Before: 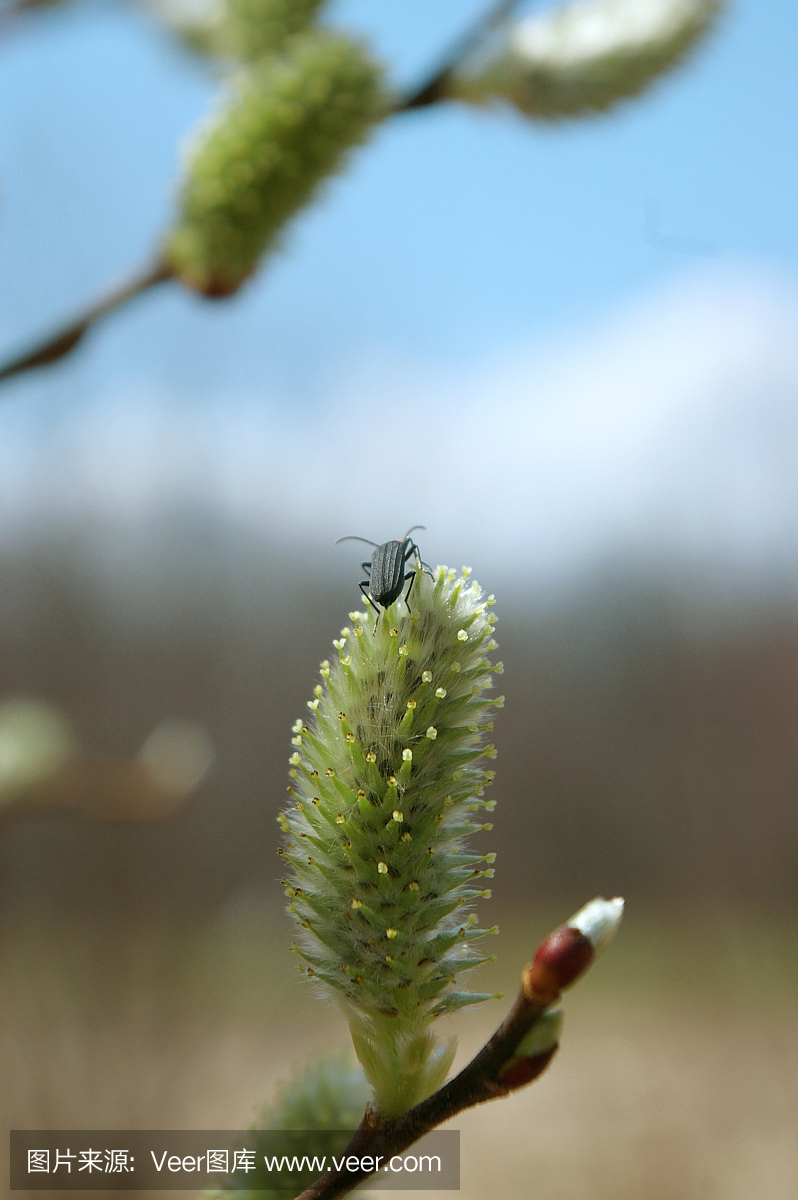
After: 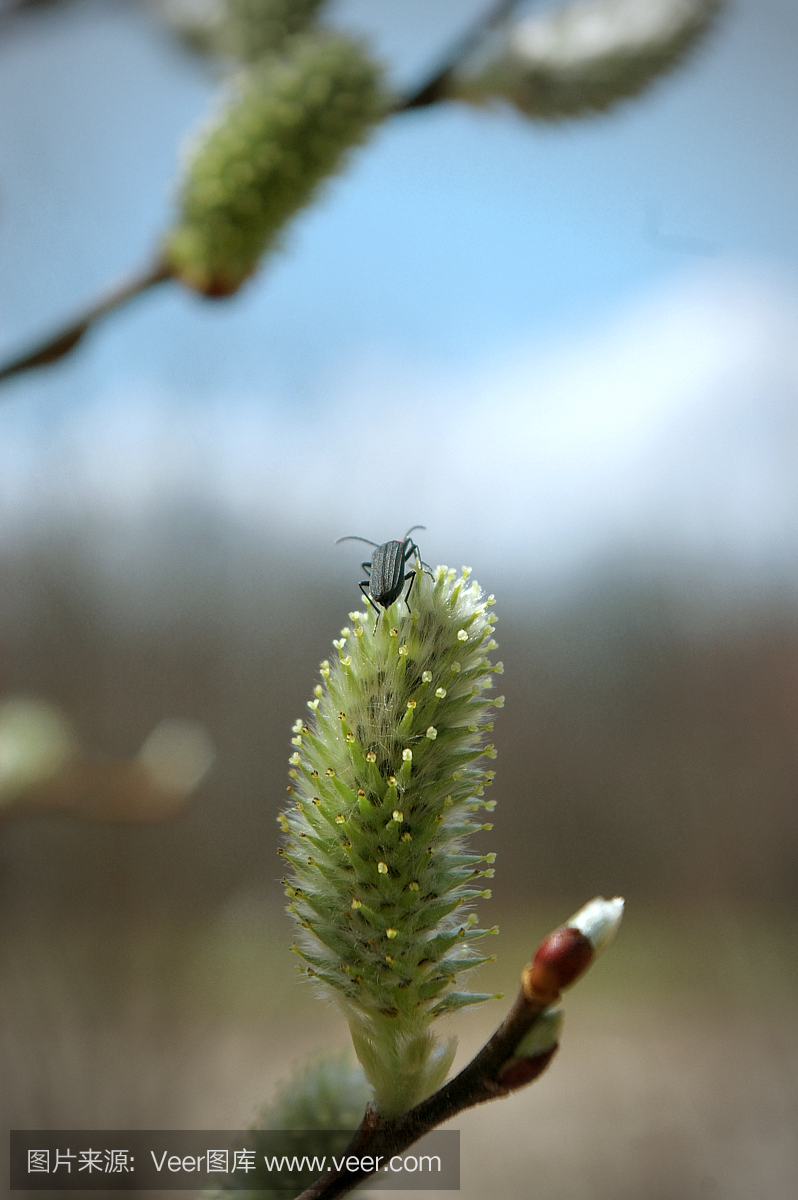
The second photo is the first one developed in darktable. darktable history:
vignetting: fall-off start 66.93%, width/height ratio 1.014
local contrast: highlights 104%, shadows 100%, detail 132%, midtone range 0.2
